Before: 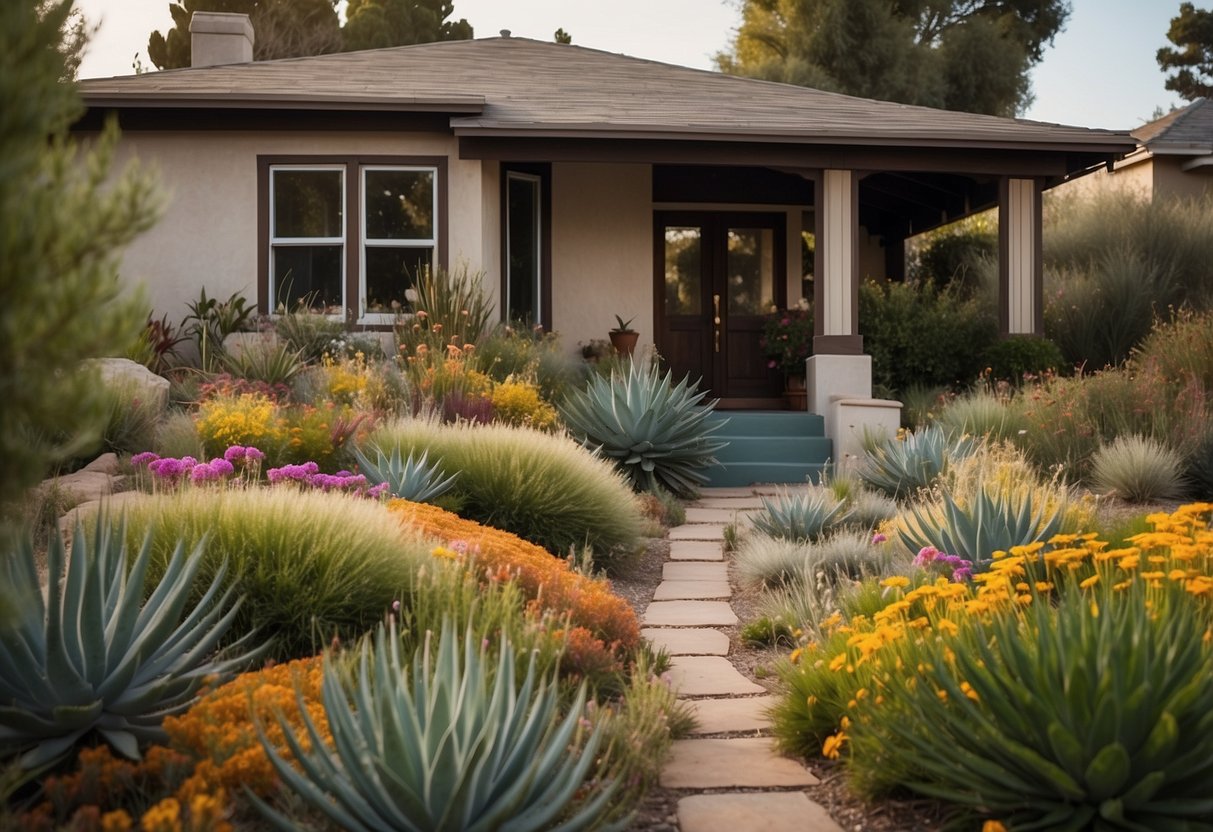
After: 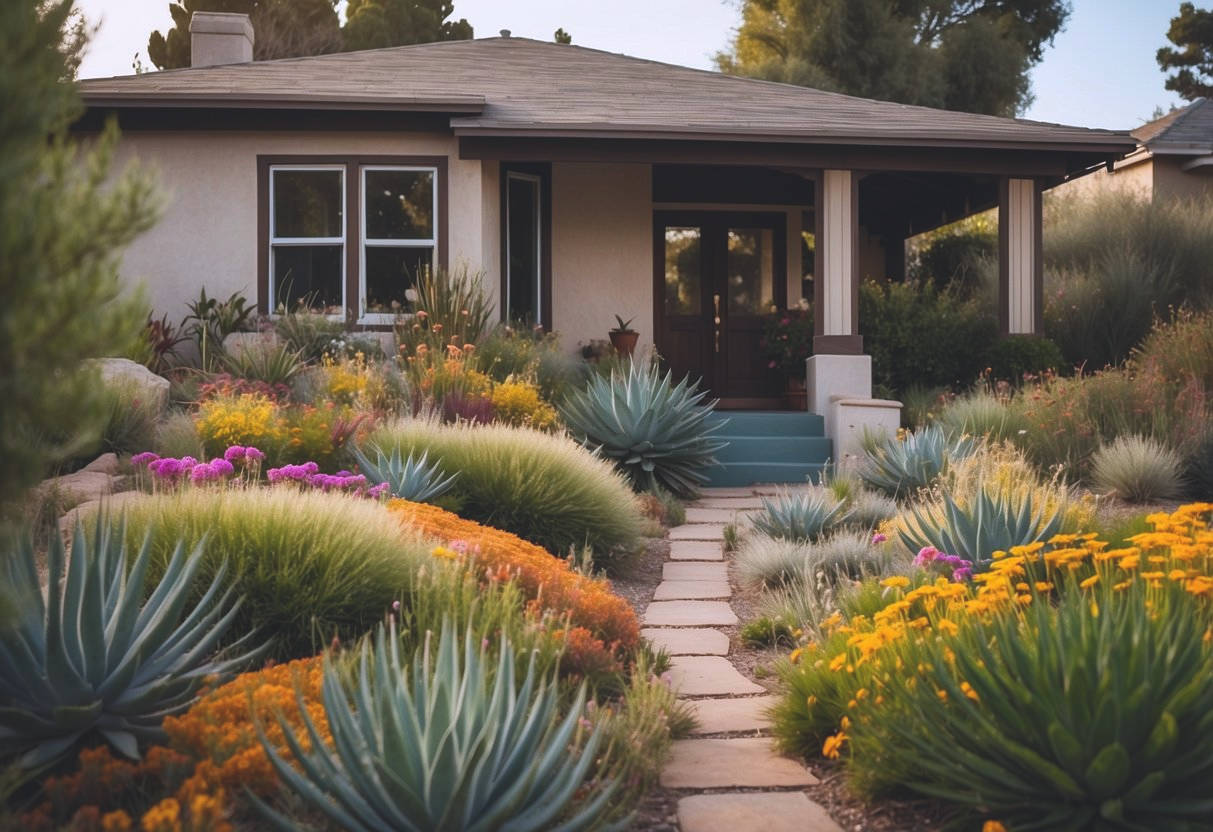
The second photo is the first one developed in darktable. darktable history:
exposure: black level correction -0.015, compensate exposure bias true, compensate highlight preservation false
contrast brightness saturation: contrast 0.043, saturation 0.157
color calibration: illuminant as shot in camera, x 0.358, y 0.373, temperature 4628.91 K
